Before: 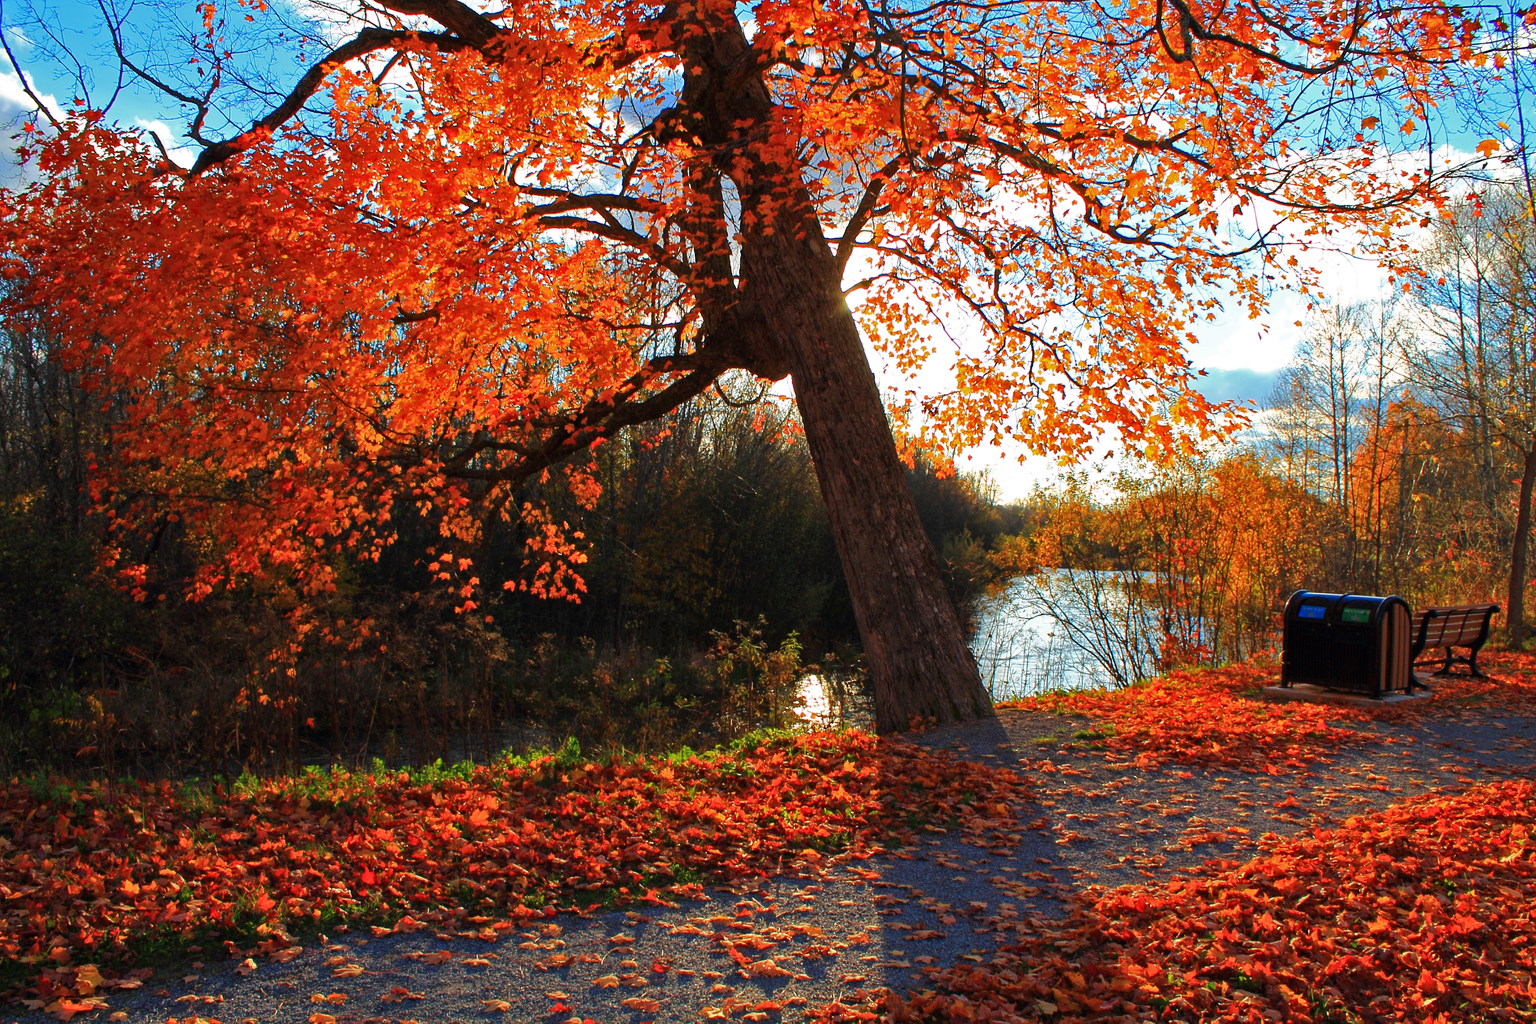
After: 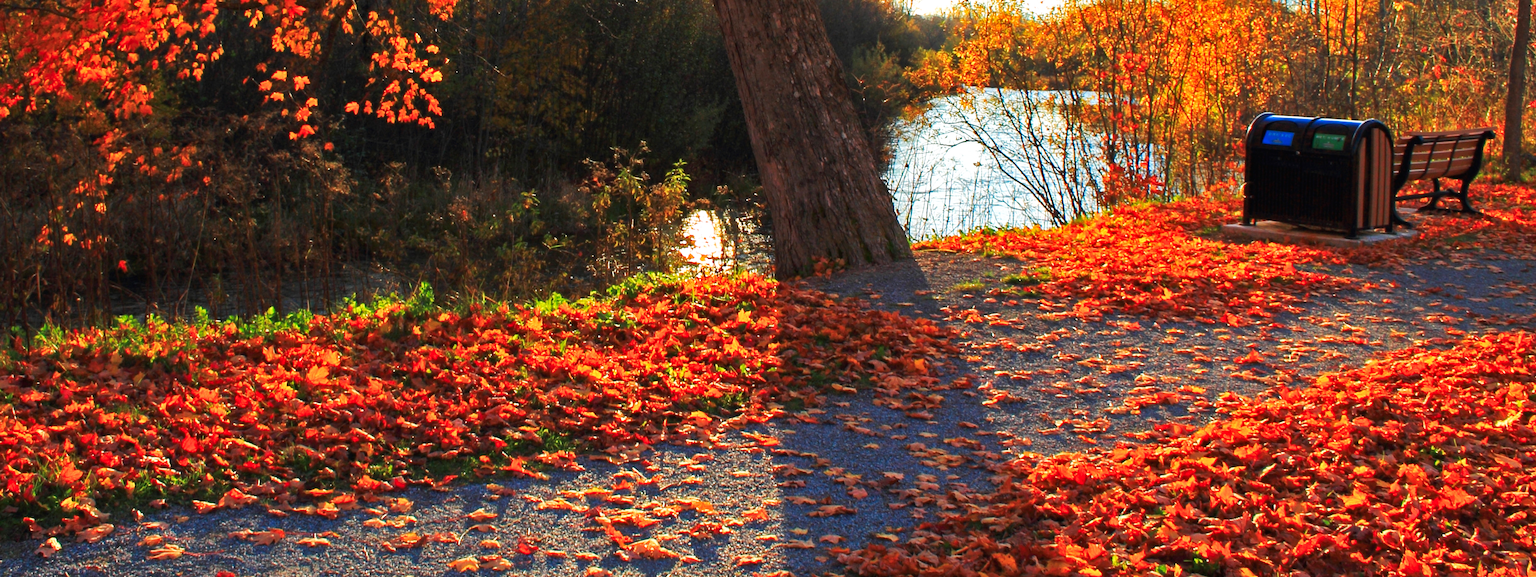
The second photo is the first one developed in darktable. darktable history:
crop and rotate: left 13.306%, top 48.129%, bottom 2.928%
tone curve: curves: ch0 [(0, 0) (0.003, 0.01) (0.011, 0.017) (0.025, 0.035) (0.044, 0.068) (0.069, 0.109) (0.1, 0.144) (0.136, 0.185) (0.177, 0.231) (0.224, 0.279) (0.277, 0.346) (0.335, 0.42) (0.399, 0.5) (0.468, 0.603) (0.543, 0.712) (0.623, 0.808) (0.709, 0.883) (0.801, 0.957) (0.898, 0.993) (1, 1)], preserve colors none
